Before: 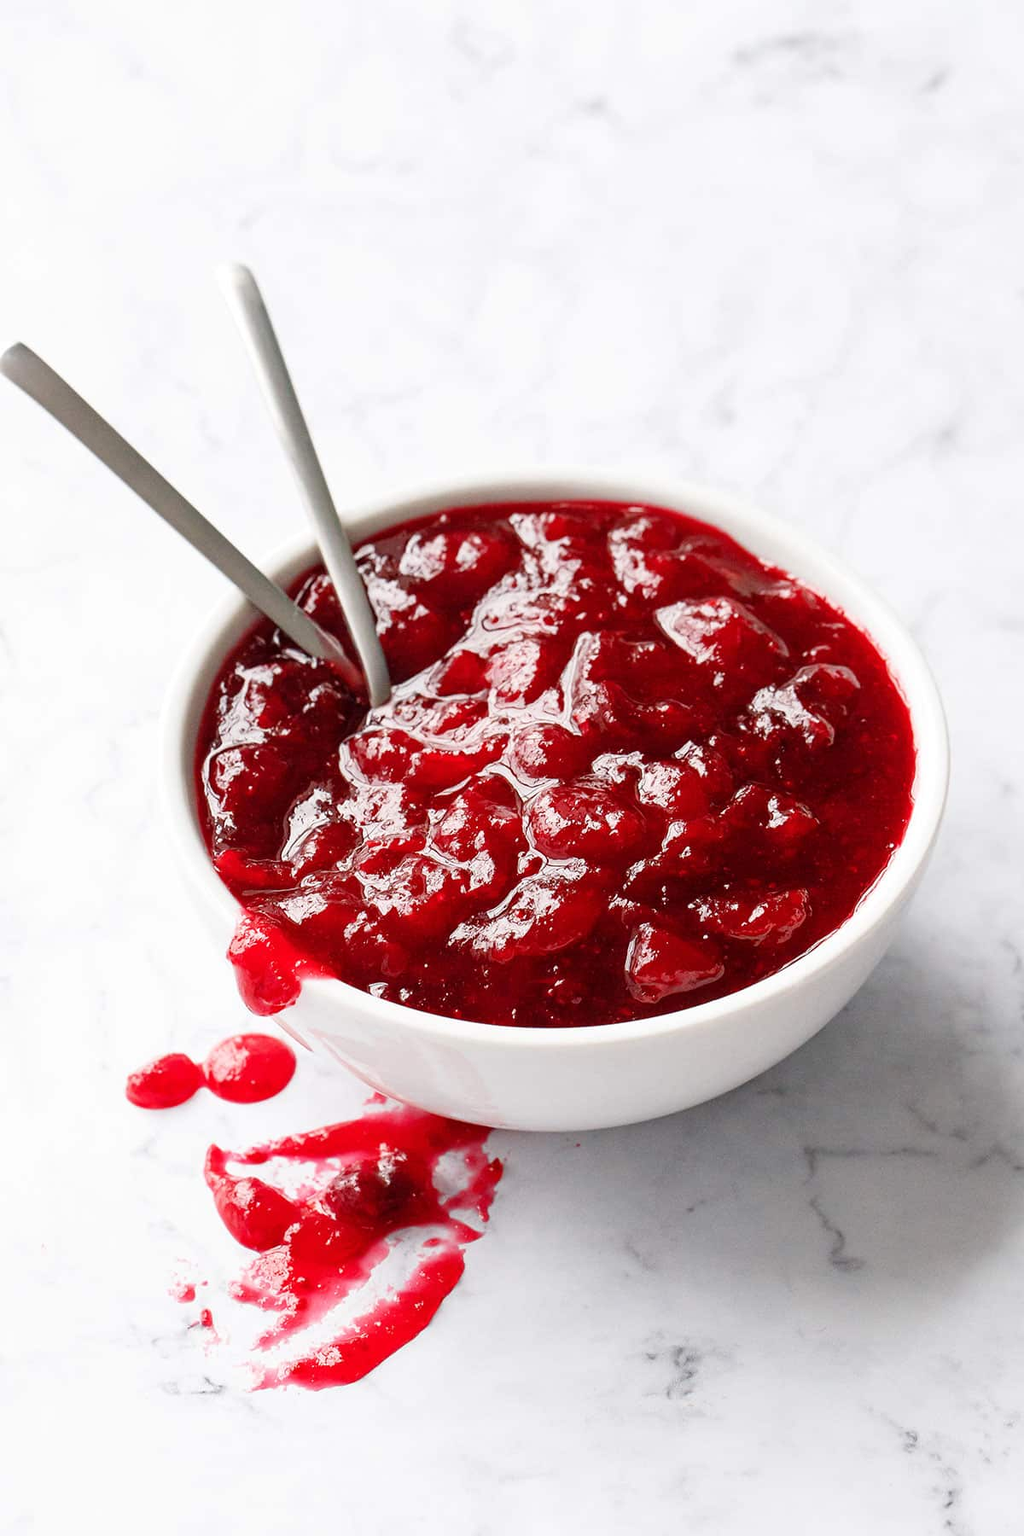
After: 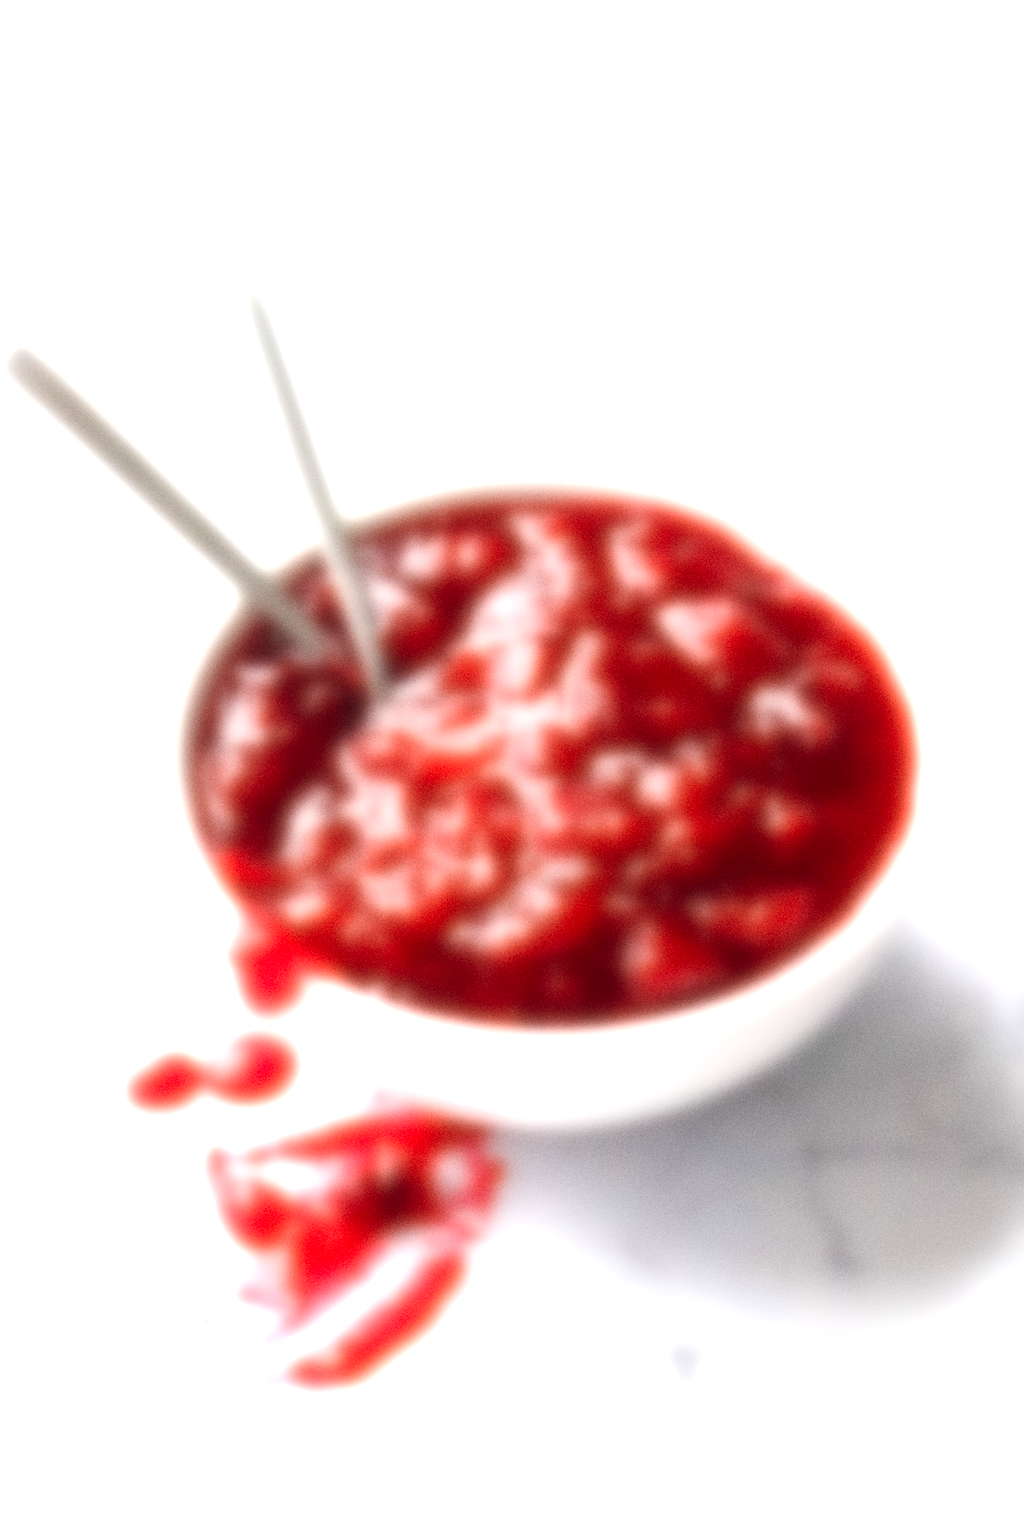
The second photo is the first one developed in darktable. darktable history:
lowpass: on, module defaults
levels: levels [0, 0.394, 0.787]
grain: coarseness 0.09 ISO
